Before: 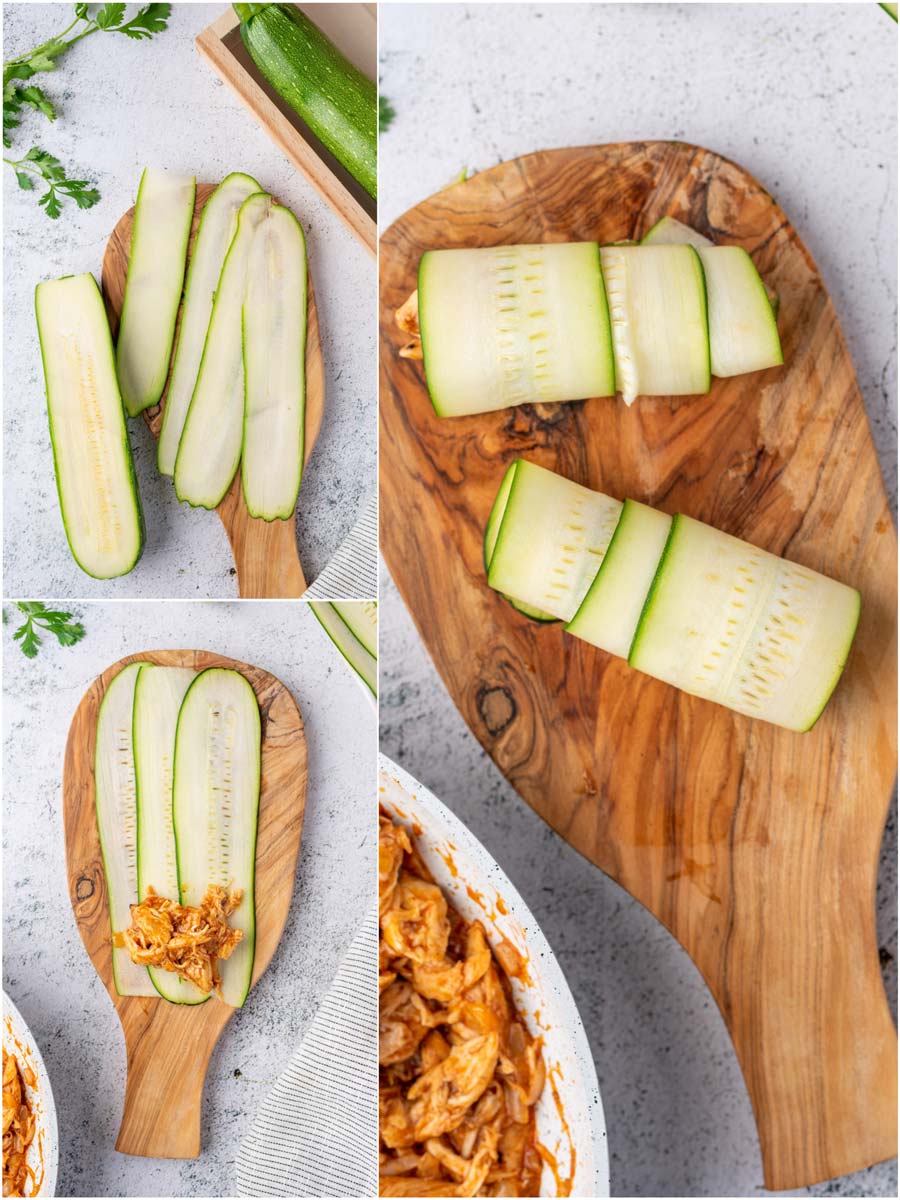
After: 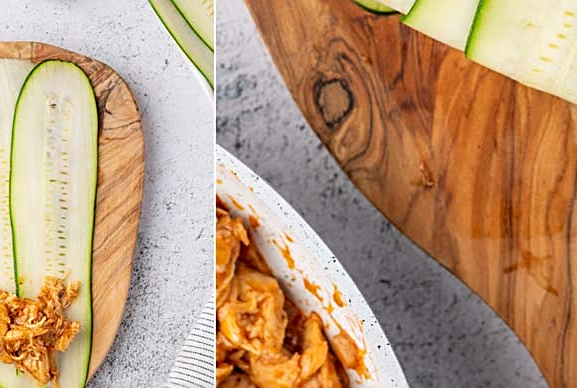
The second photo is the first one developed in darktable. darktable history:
crop: left 18.145%, top 50.672%, right 17.703%, bottom 16.912%
sharpen: on, module defaults
